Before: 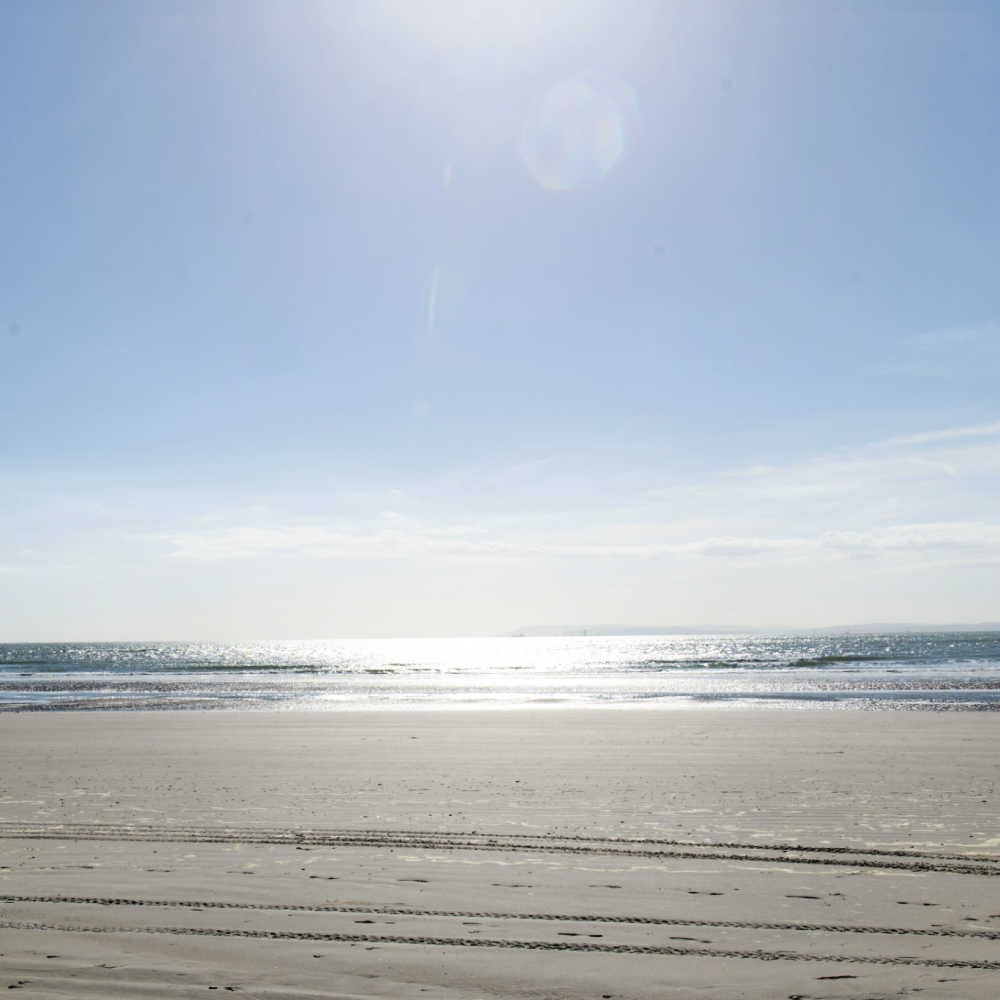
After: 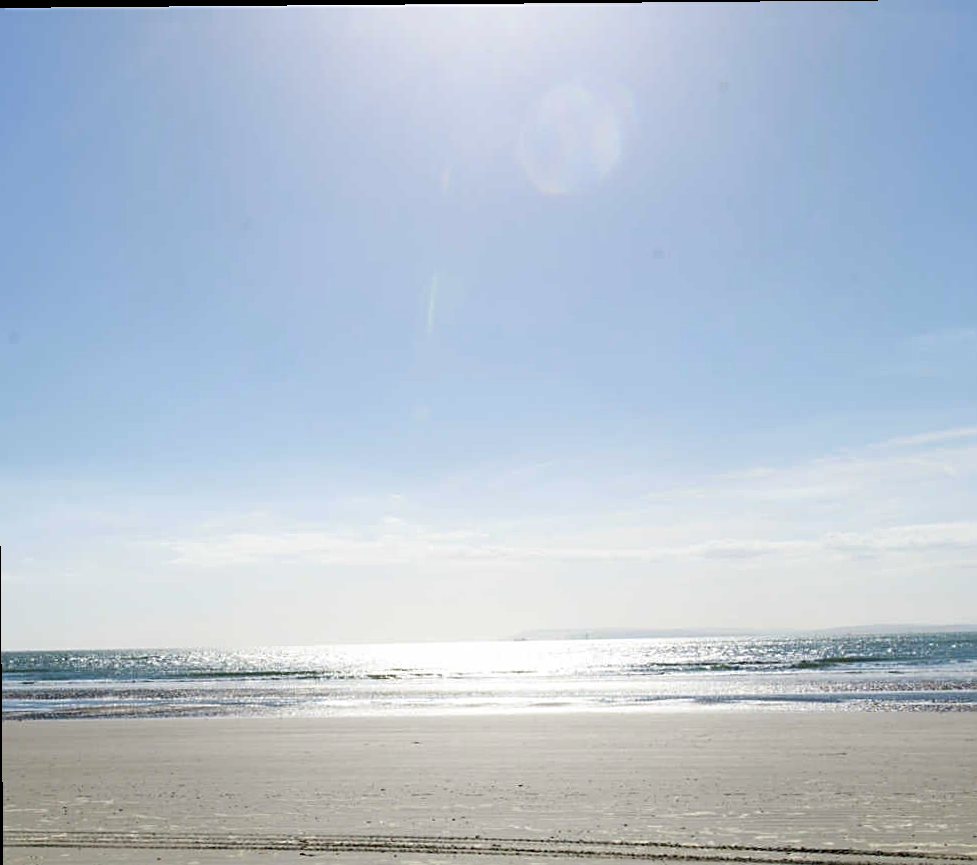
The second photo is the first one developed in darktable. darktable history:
crop and rotate: angle 0.485°, left 0.351%, right 2.679%, bottom 14.193%
color balance rgb: perceptual saturation grading › global saturation 20%, perceptual saturation grading › highlights -14.039%, perceptual saturation grading › shadows 49.677%
sharpen: on, module defaults
